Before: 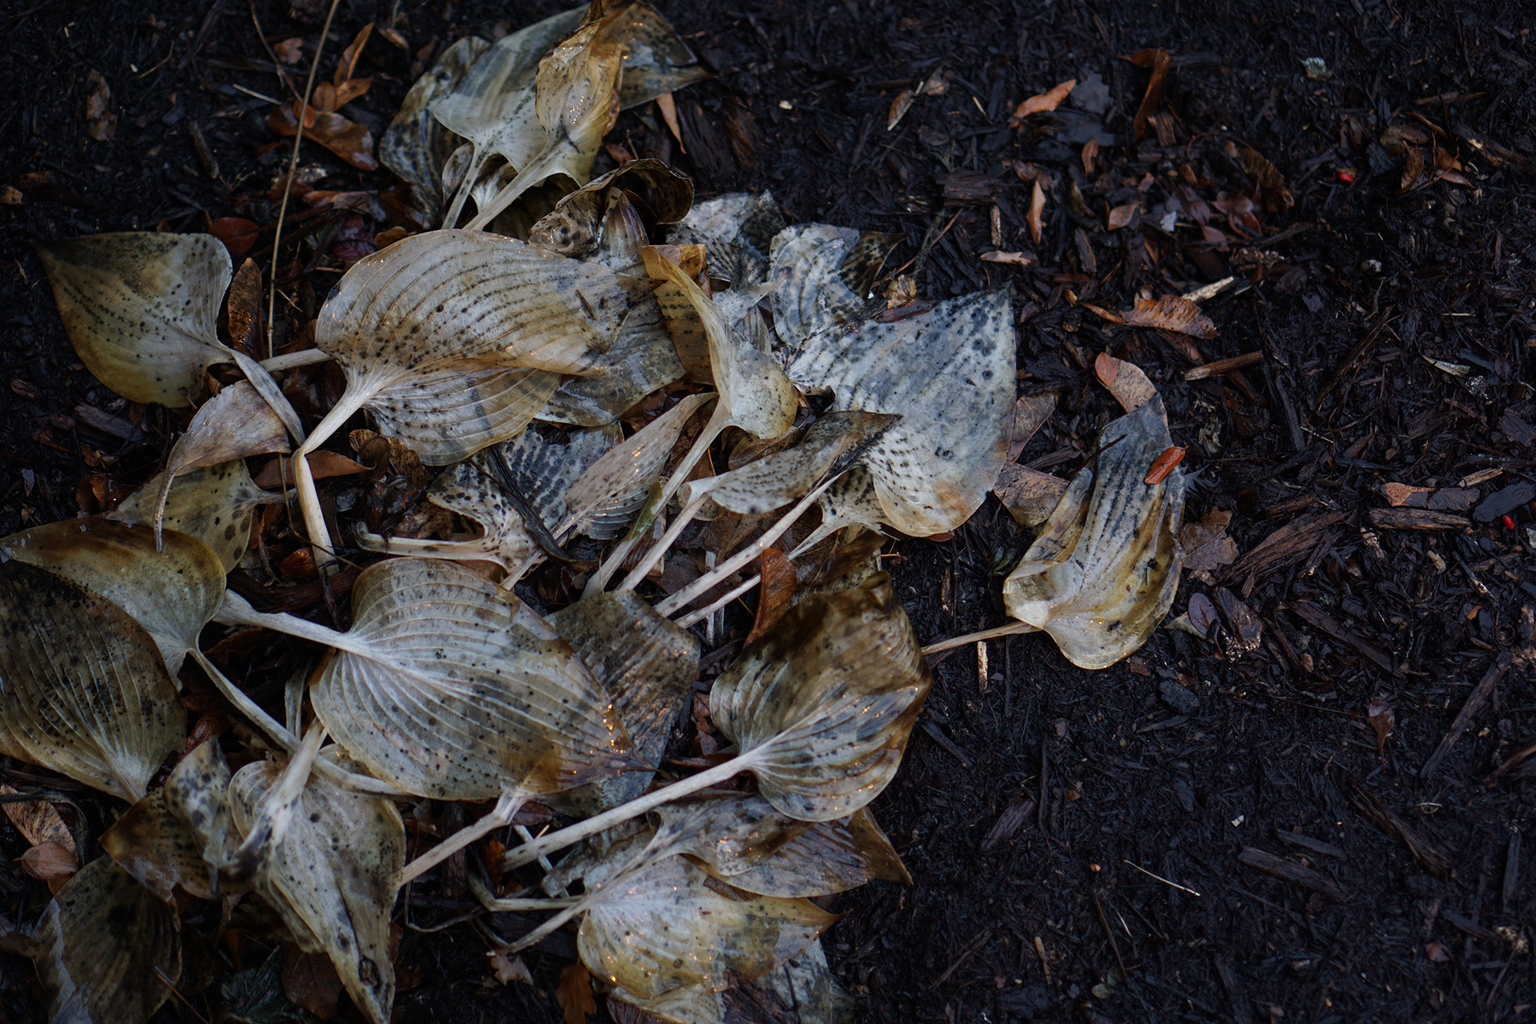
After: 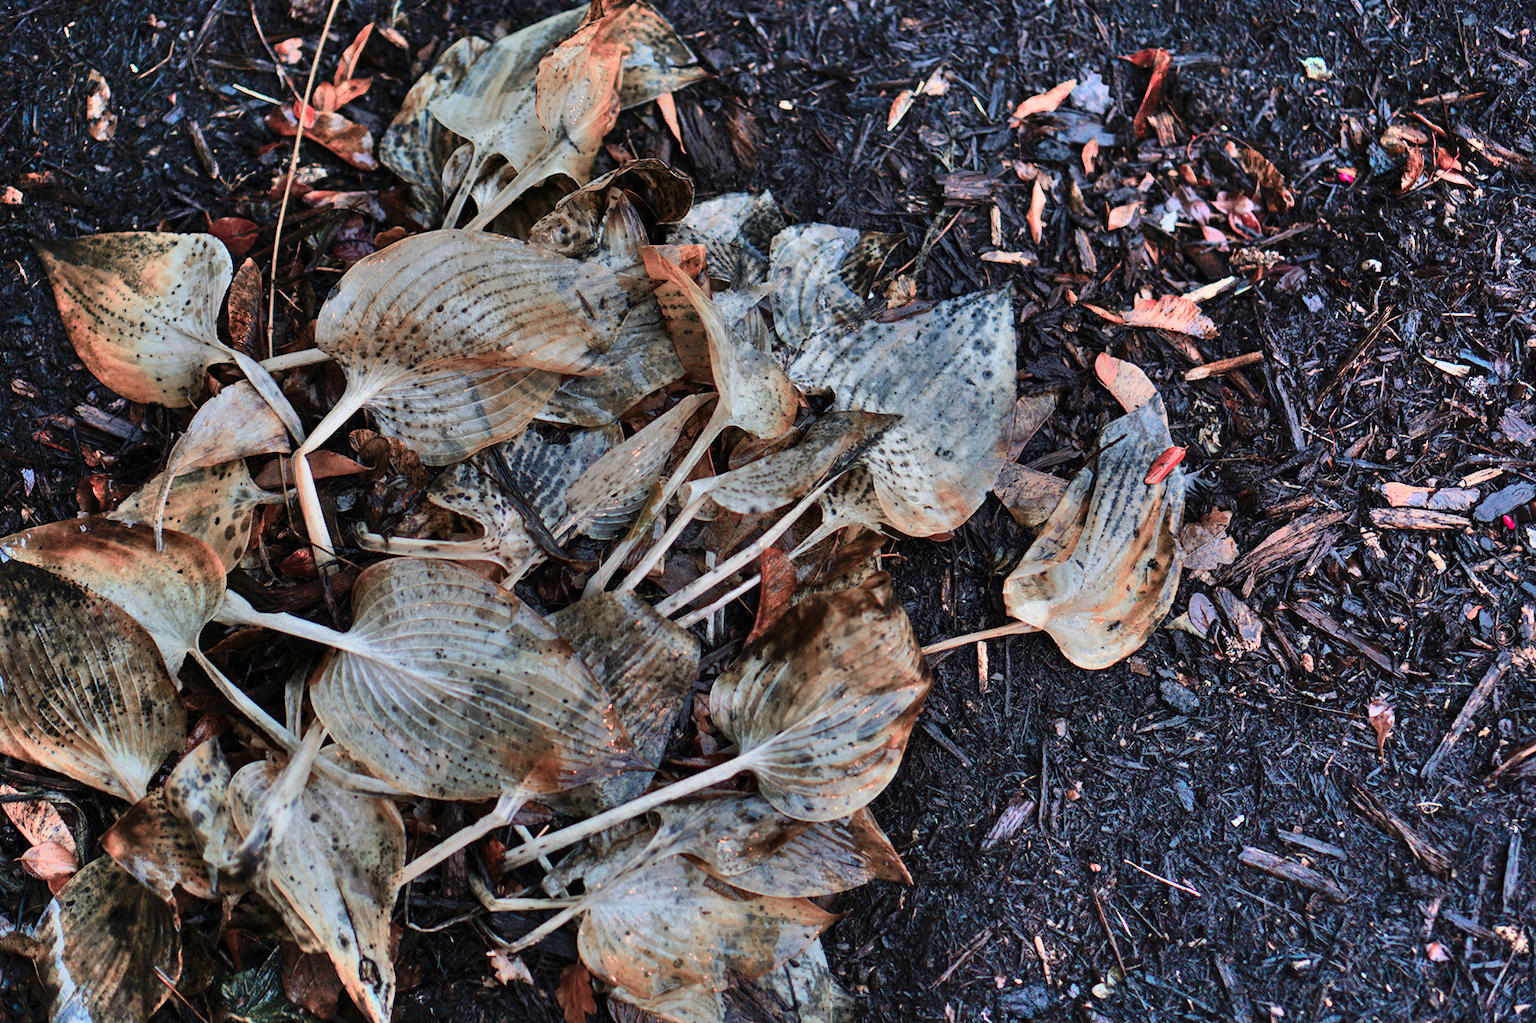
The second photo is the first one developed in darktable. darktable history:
color zones: curves: ch2 [(0, 0.488) (0.143, 0.417) (0.286, 0.212) (0.429, 0.179) (0.571, 0.154) (0.714, 0.415) (0.857, 0.495) (1, 0.488)]
shadows and highlights: shadows 75, highlights -60.85, soften with gaussian
base curve: curves: ch0 [(0, 0) (0.666, 0.806) (1, 1)]
